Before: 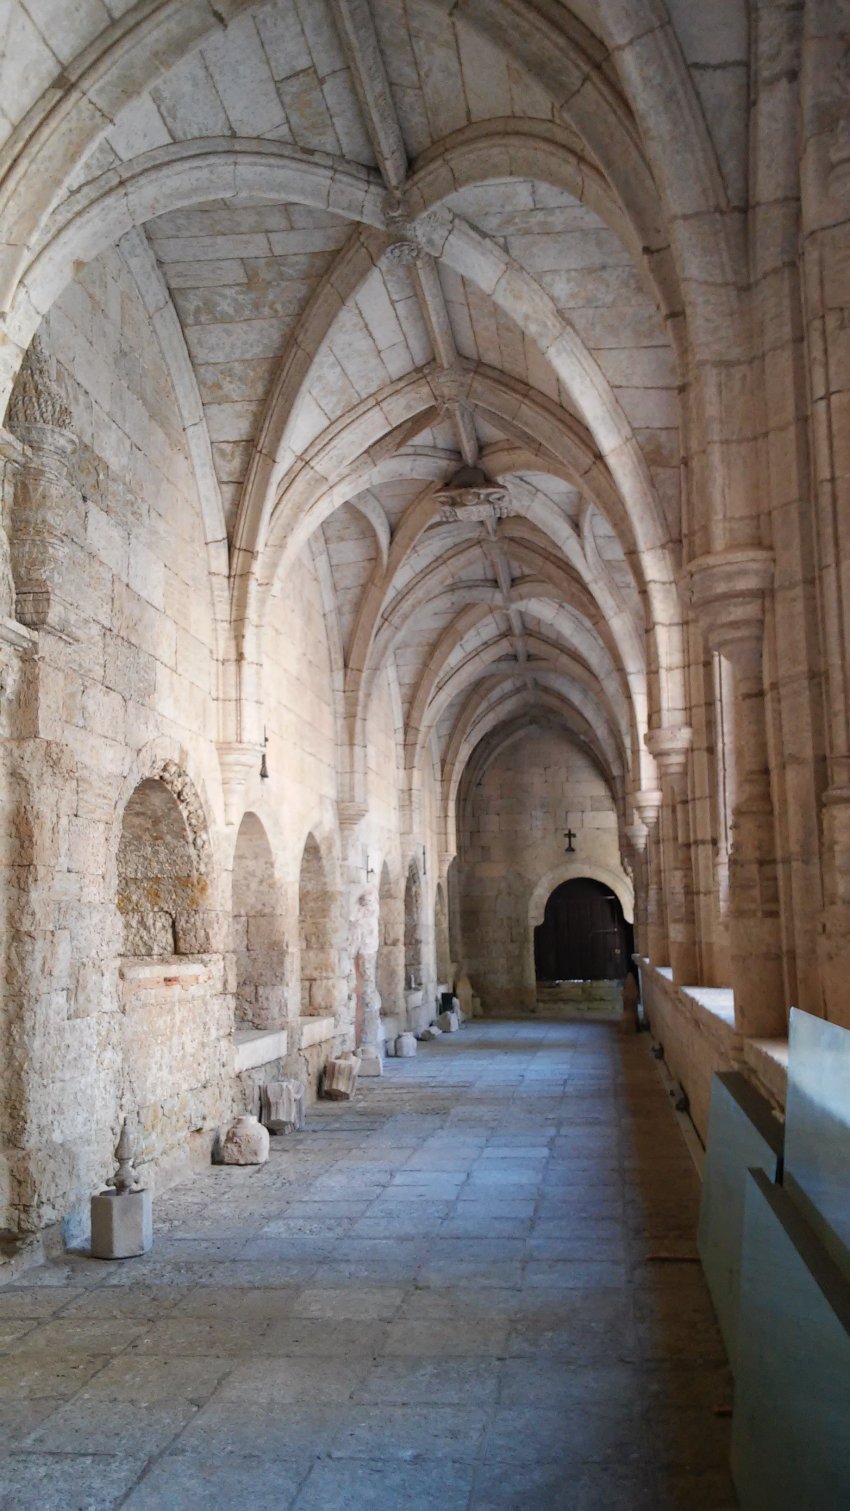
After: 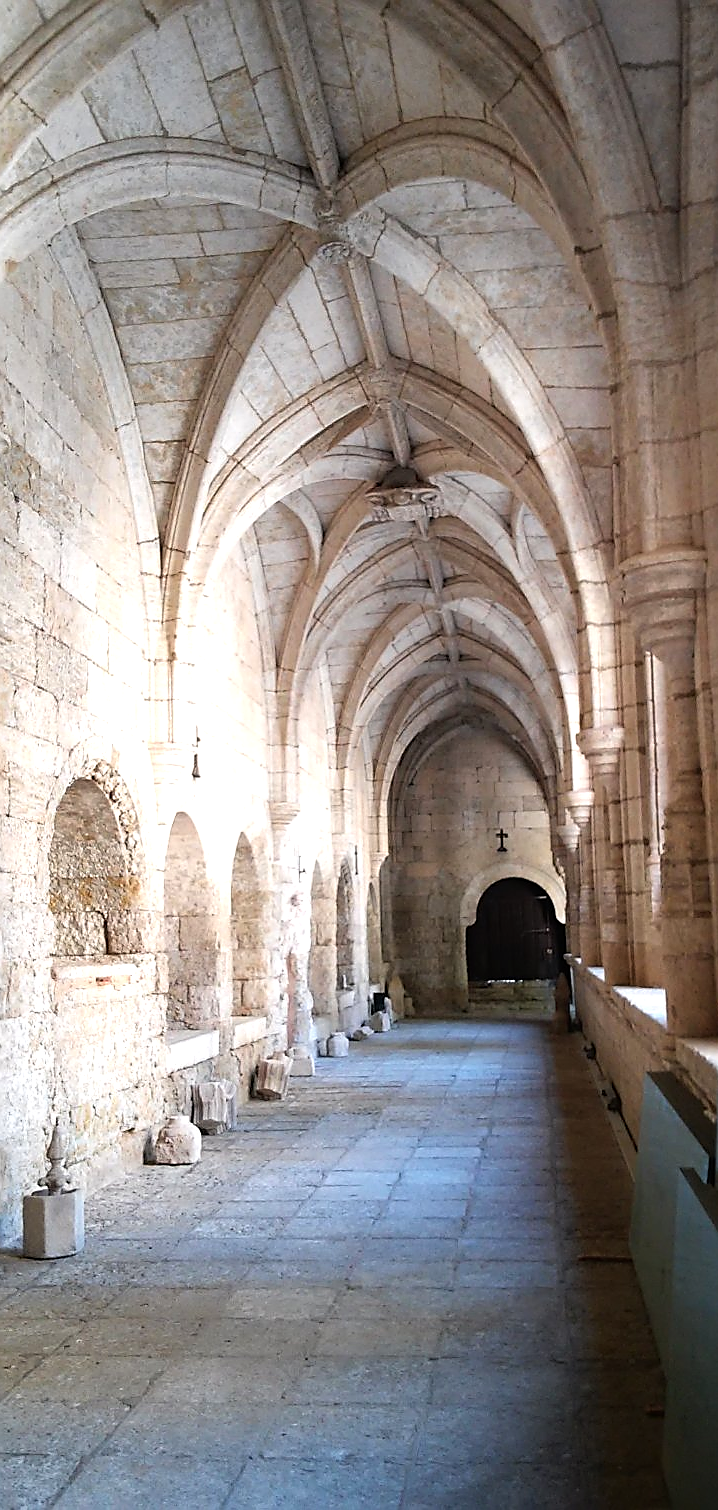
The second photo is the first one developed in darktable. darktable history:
sharpen: radius 1.368, amount 1.268, threshold 0.76
tone equalizer: -8 EV -0.768 EV, -7 EV -0.711 EV, -6 EV -0.607 EV, -5 EV -0.396 EV, -3 EV 0.378 EV, -2 EV 0.6 EV, -1 EV 0.701 EV, +0 EV 0.739 EV, mask exposure compensation -0.497 EV
crop: left 8.036%, right 7.405%
